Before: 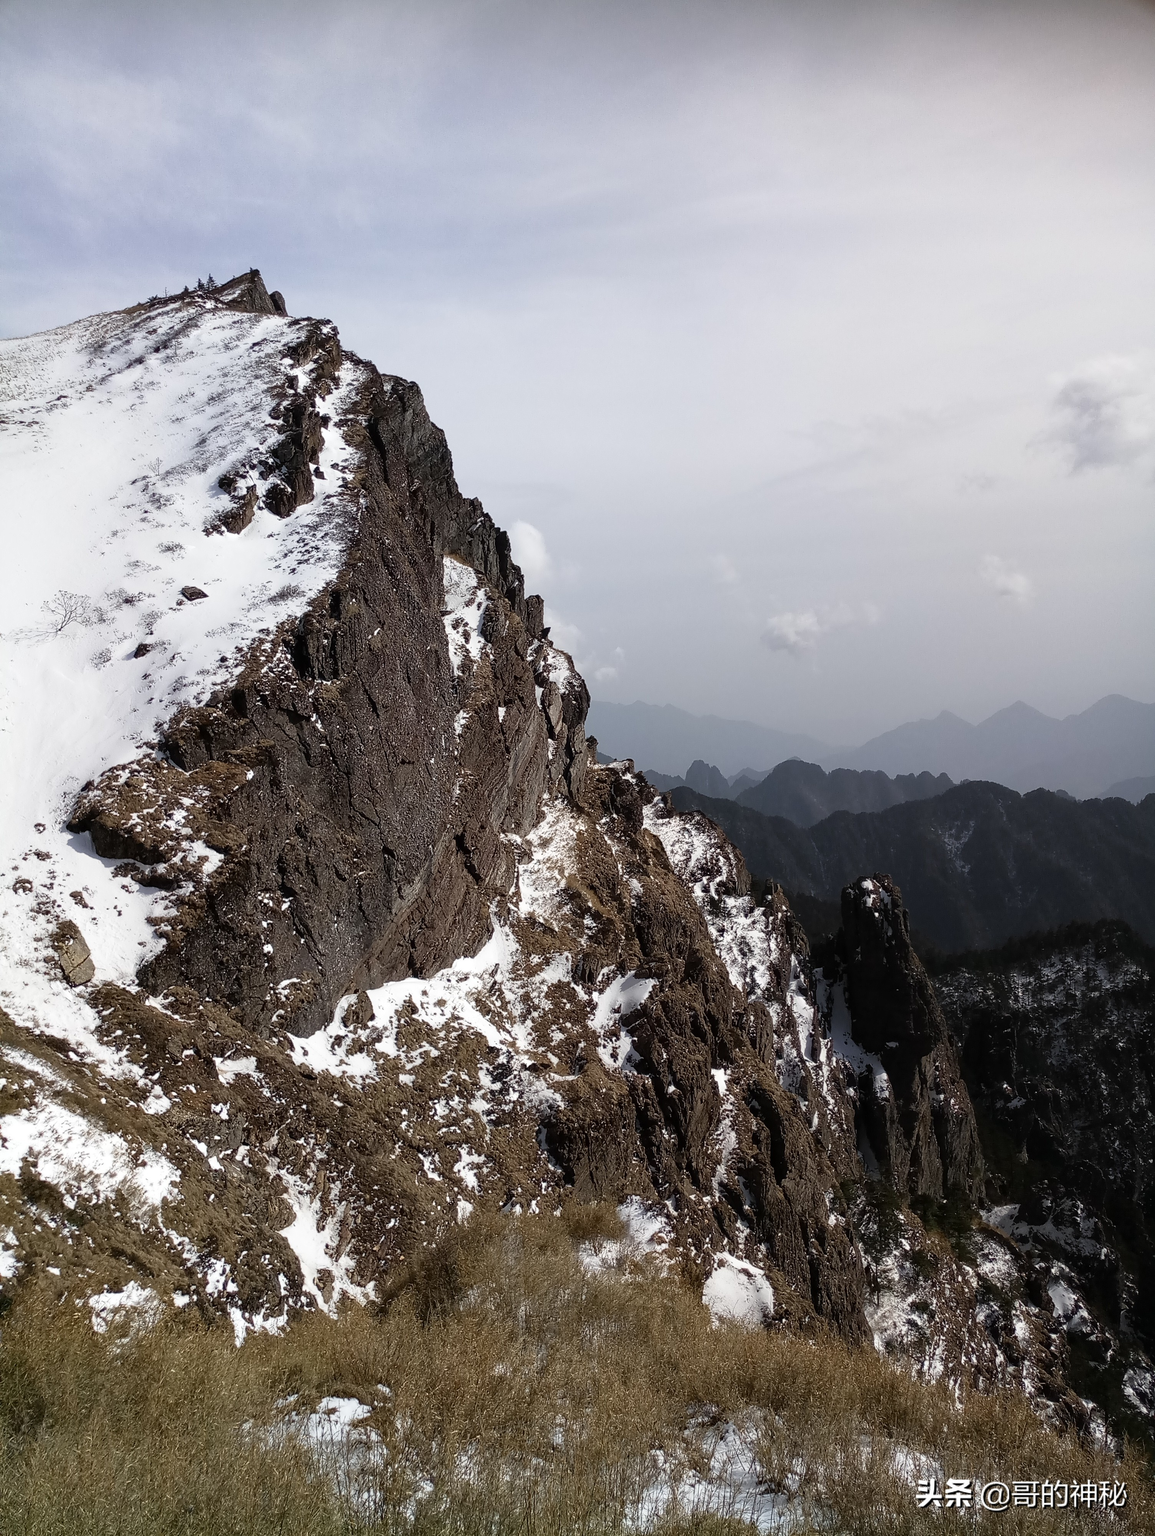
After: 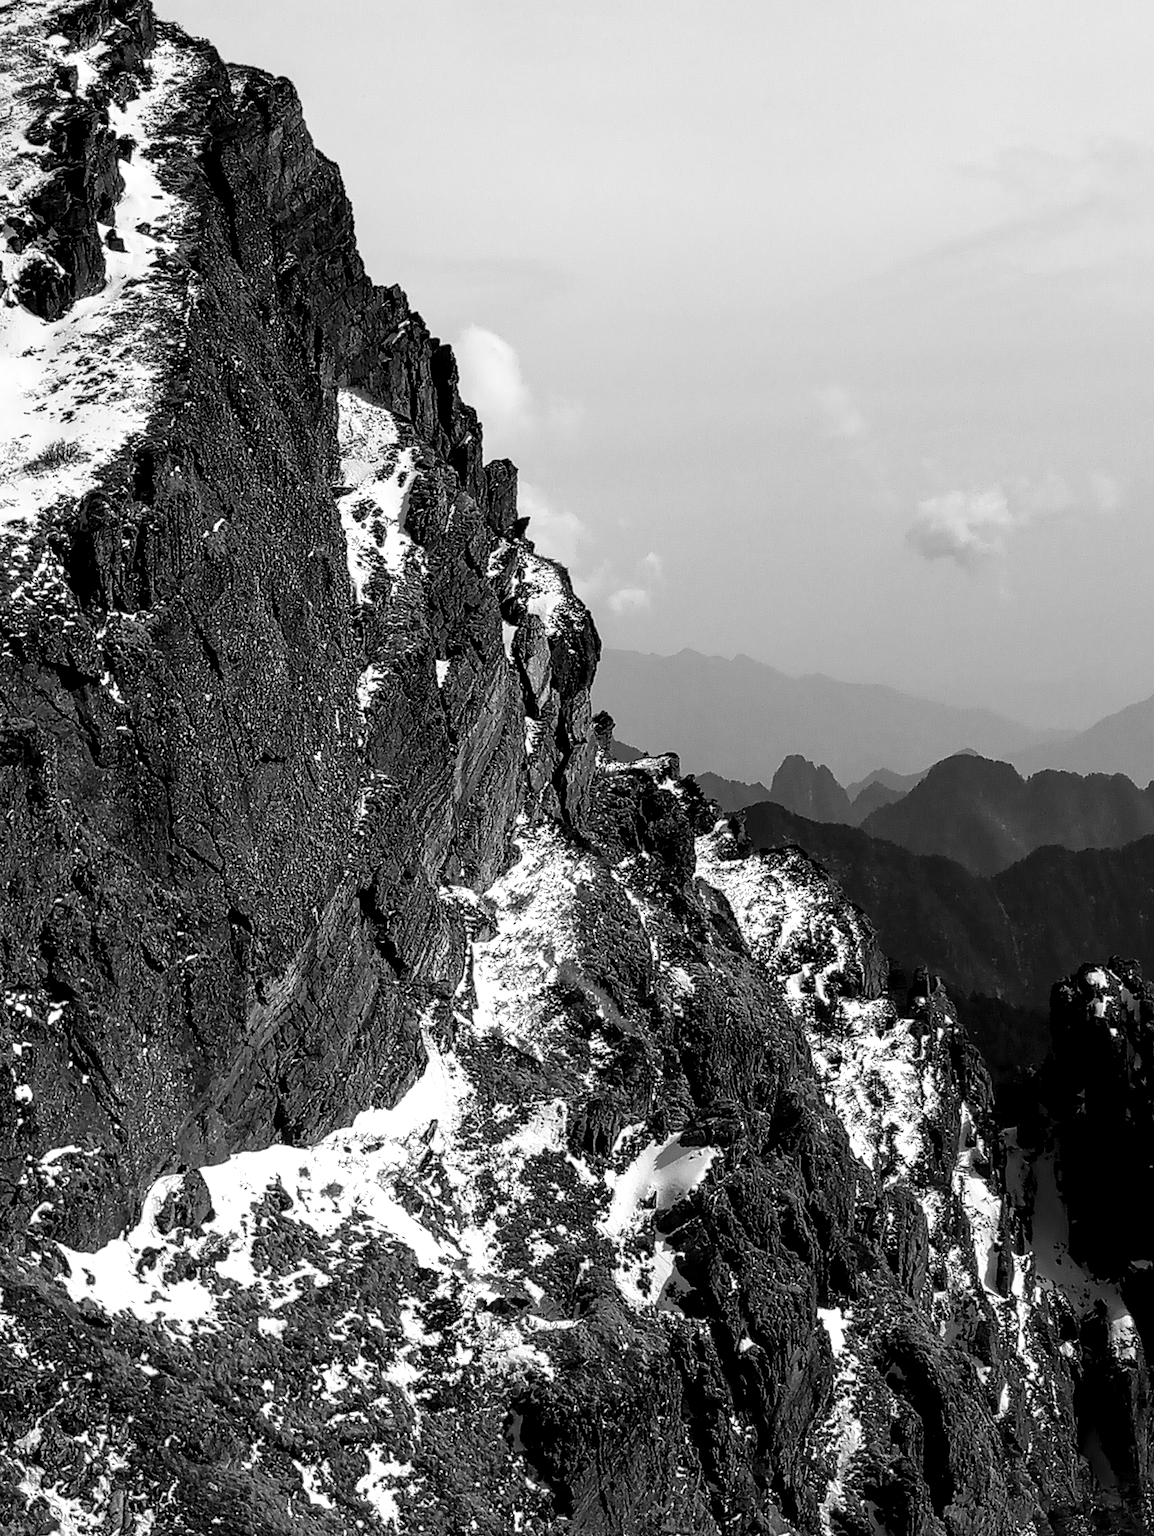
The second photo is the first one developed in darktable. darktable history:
crop and rotate: left 22.13%, top 22.054%, right 22.026%, bottom 22.102%
local contrast: detail 135%, midtone range 0.75
contrast brightness saturation: contrast 0.14
monochrome: on, module defaults
